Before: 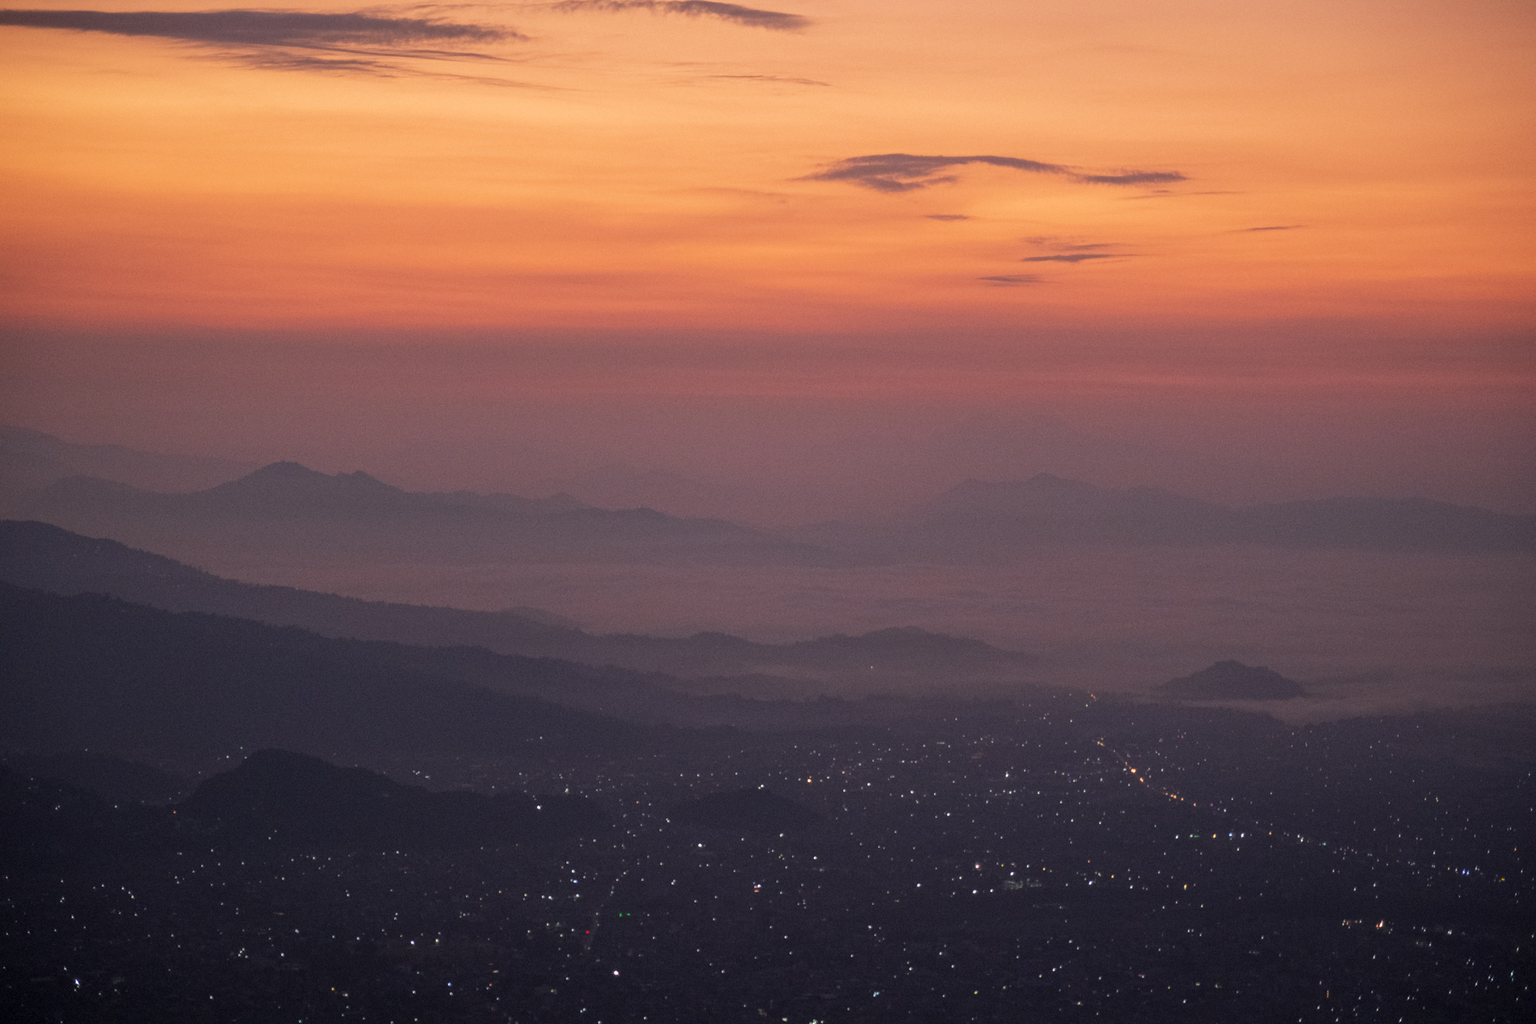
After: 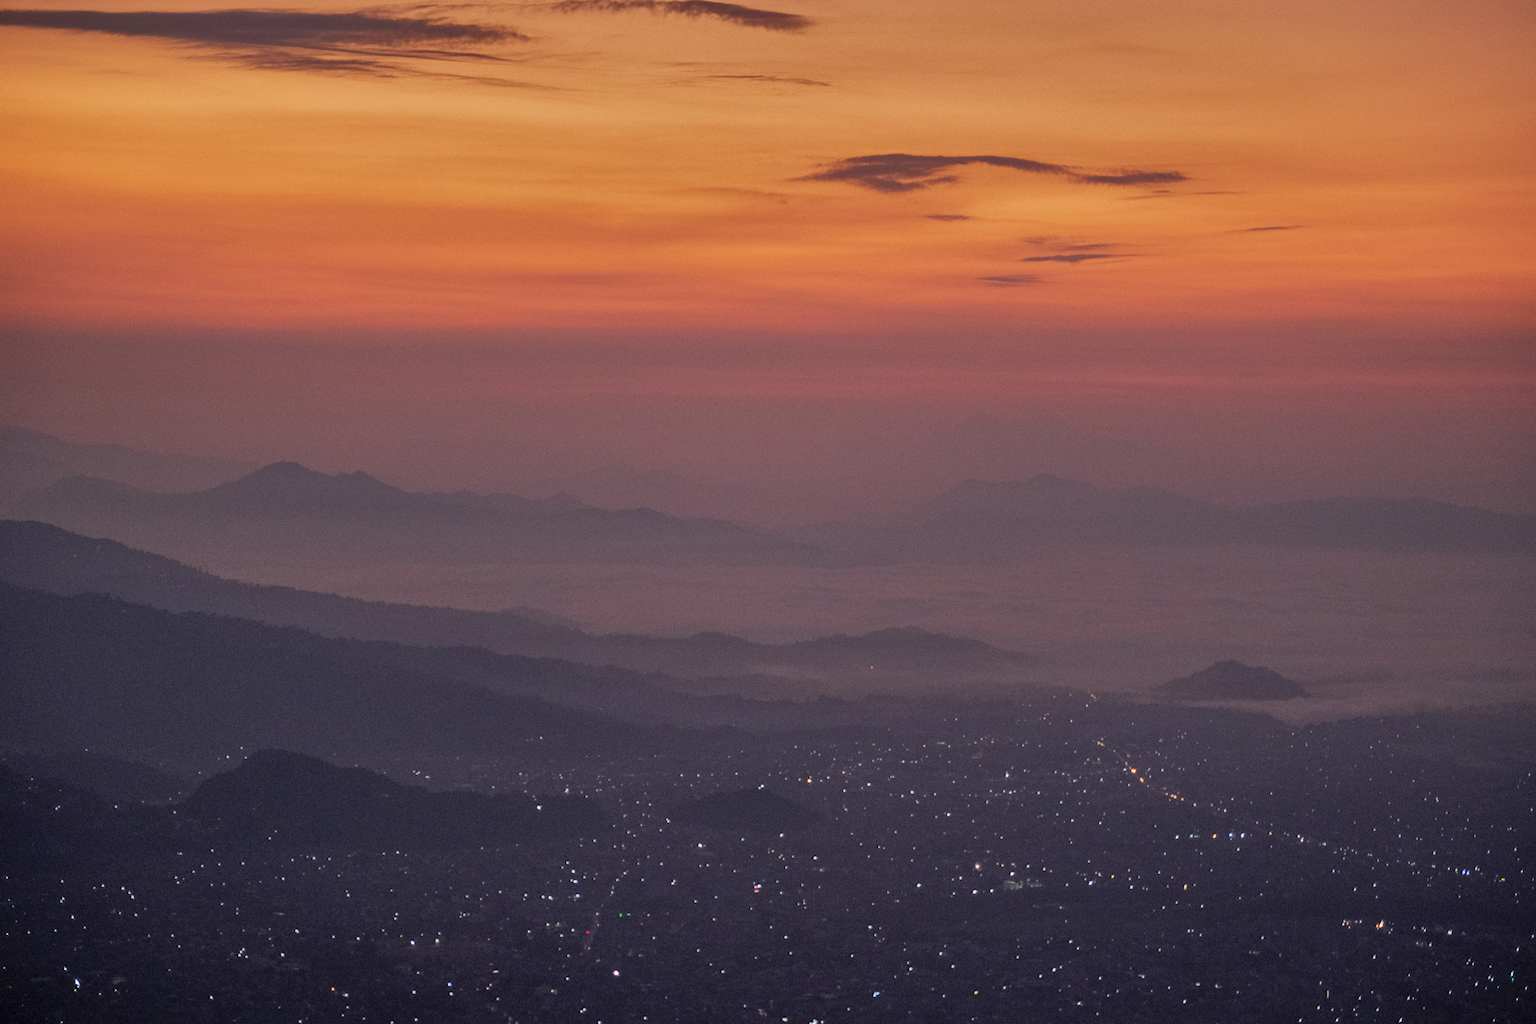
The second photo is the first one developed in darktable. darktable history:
shadows and highlights: white point adjustment -3.58, highlights -63.43, highlights color adjustment 56.46%, soften with gaussian
